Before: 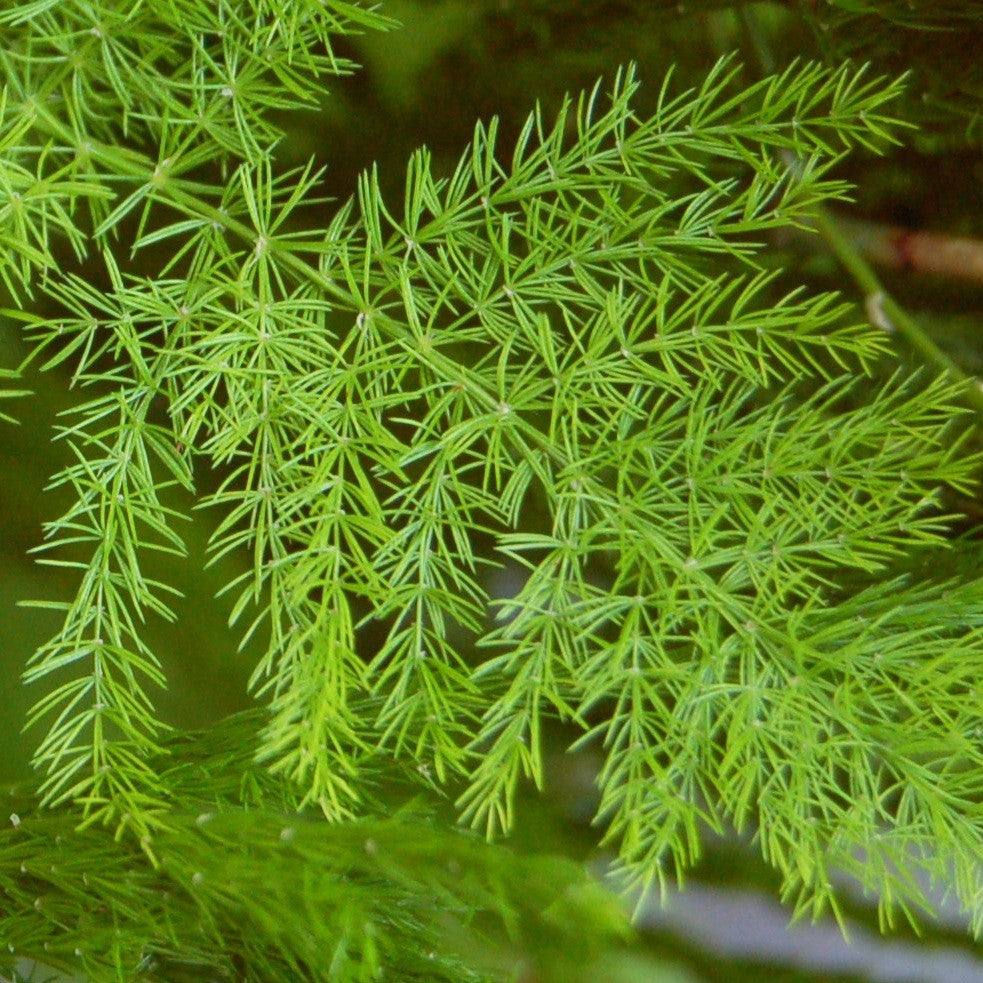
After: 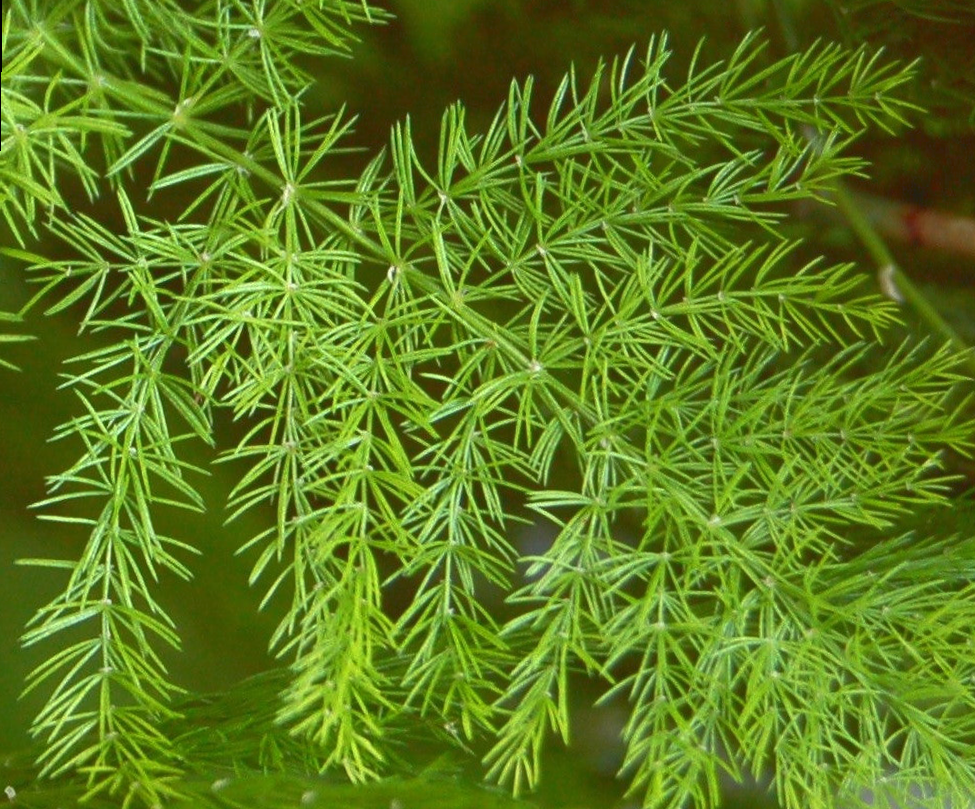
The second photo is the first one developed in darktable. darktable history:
rotate and perspective: rotation 0.679°, lens shift (horizontal) 0.136, crop left 0.009, crop right 0.991, crop top 0.078, crop bottom 0.95
tone curve: curves: ch0 [(0, 0.081) (0.483, 0.453) (0.881, 0.992)]
crop and rotate: top 0%, bottom 11.49%
